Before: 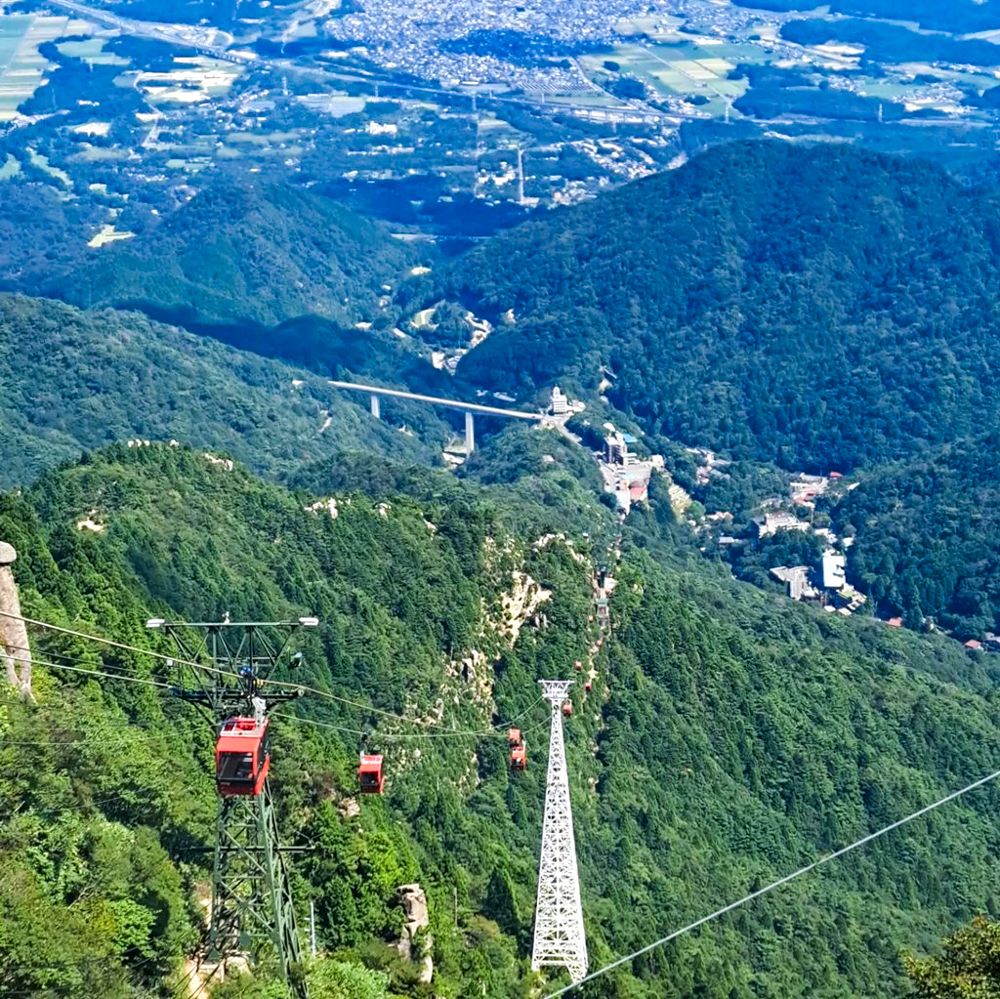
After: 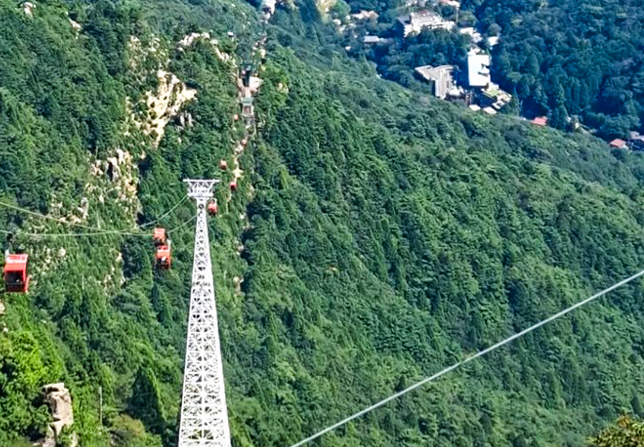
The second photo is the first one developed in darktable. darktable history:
exposure: exposure -0.01 EV, compensate highlight preservation false
crop and rotate: left 35.509%, top 50.238%, bottom 4.934%
